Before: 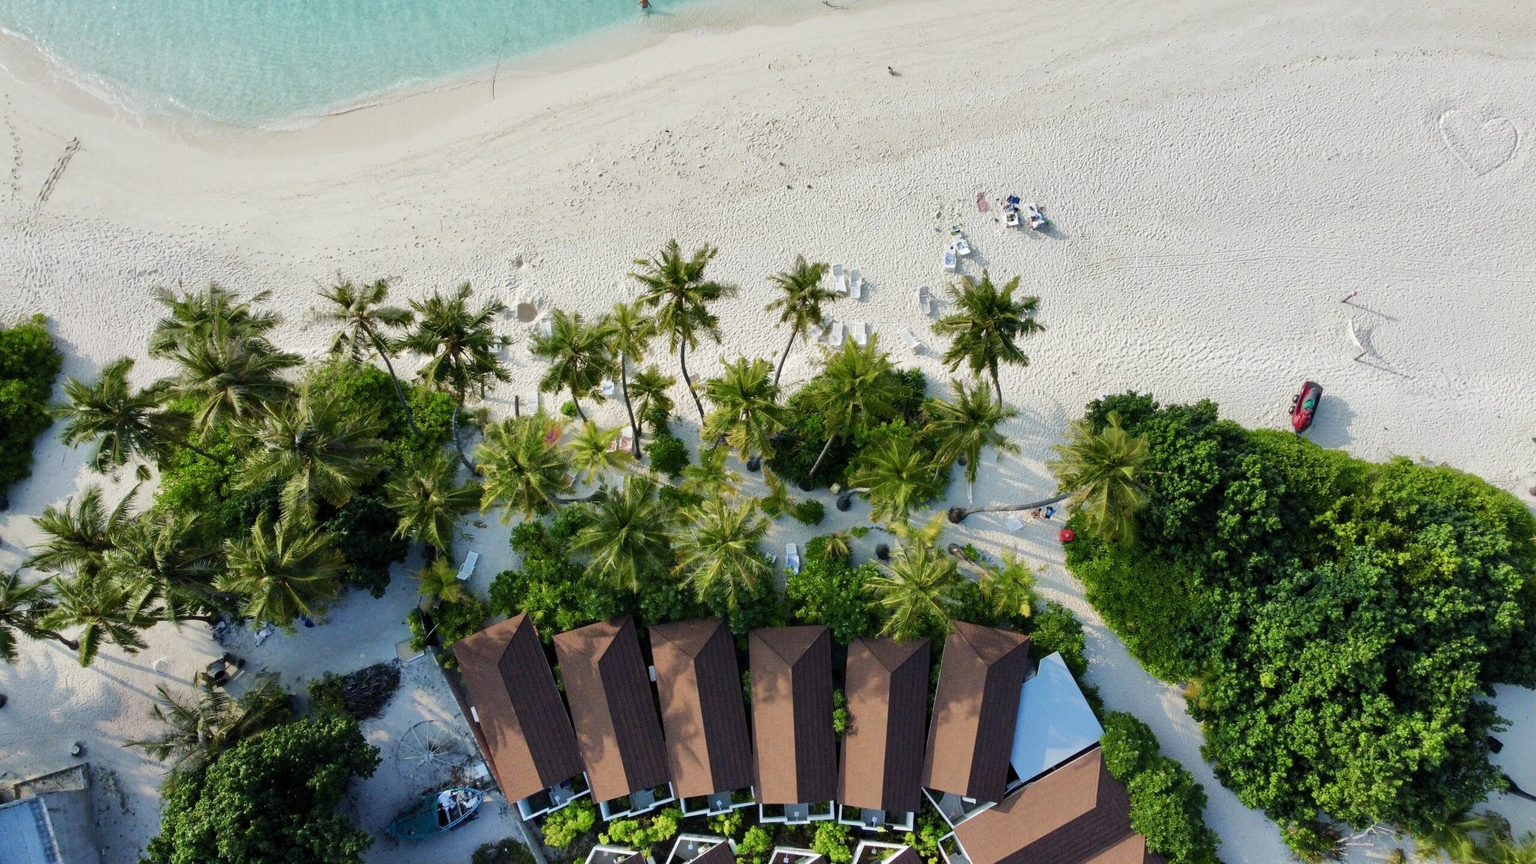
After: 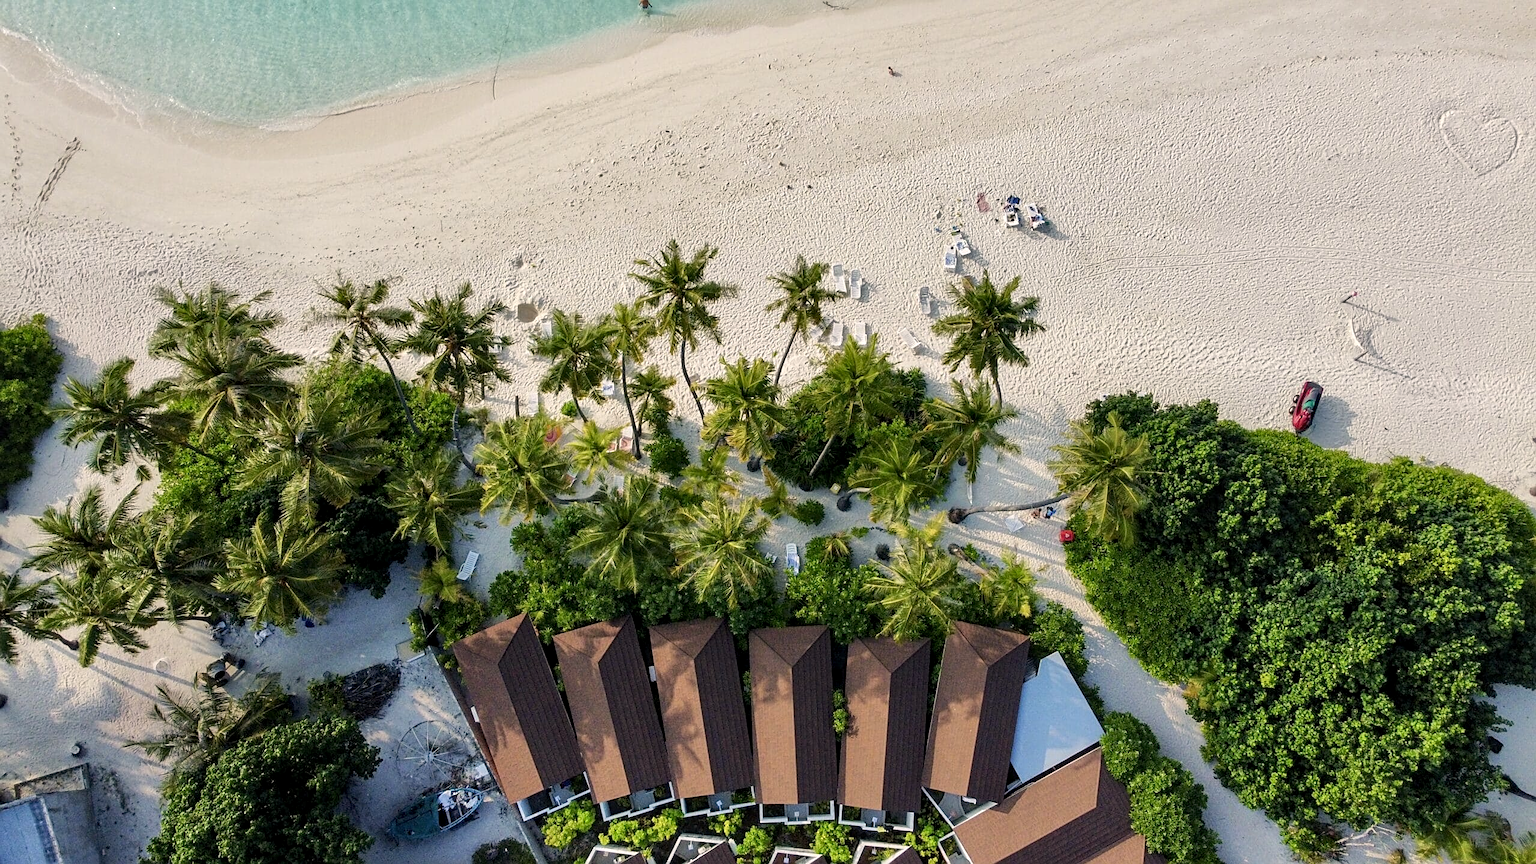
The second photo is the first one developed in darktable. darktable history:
local contrast: on, module defaults
sharpen: on, module defaults
color correction: highlights a* 3.88, highlights b* 5.09
